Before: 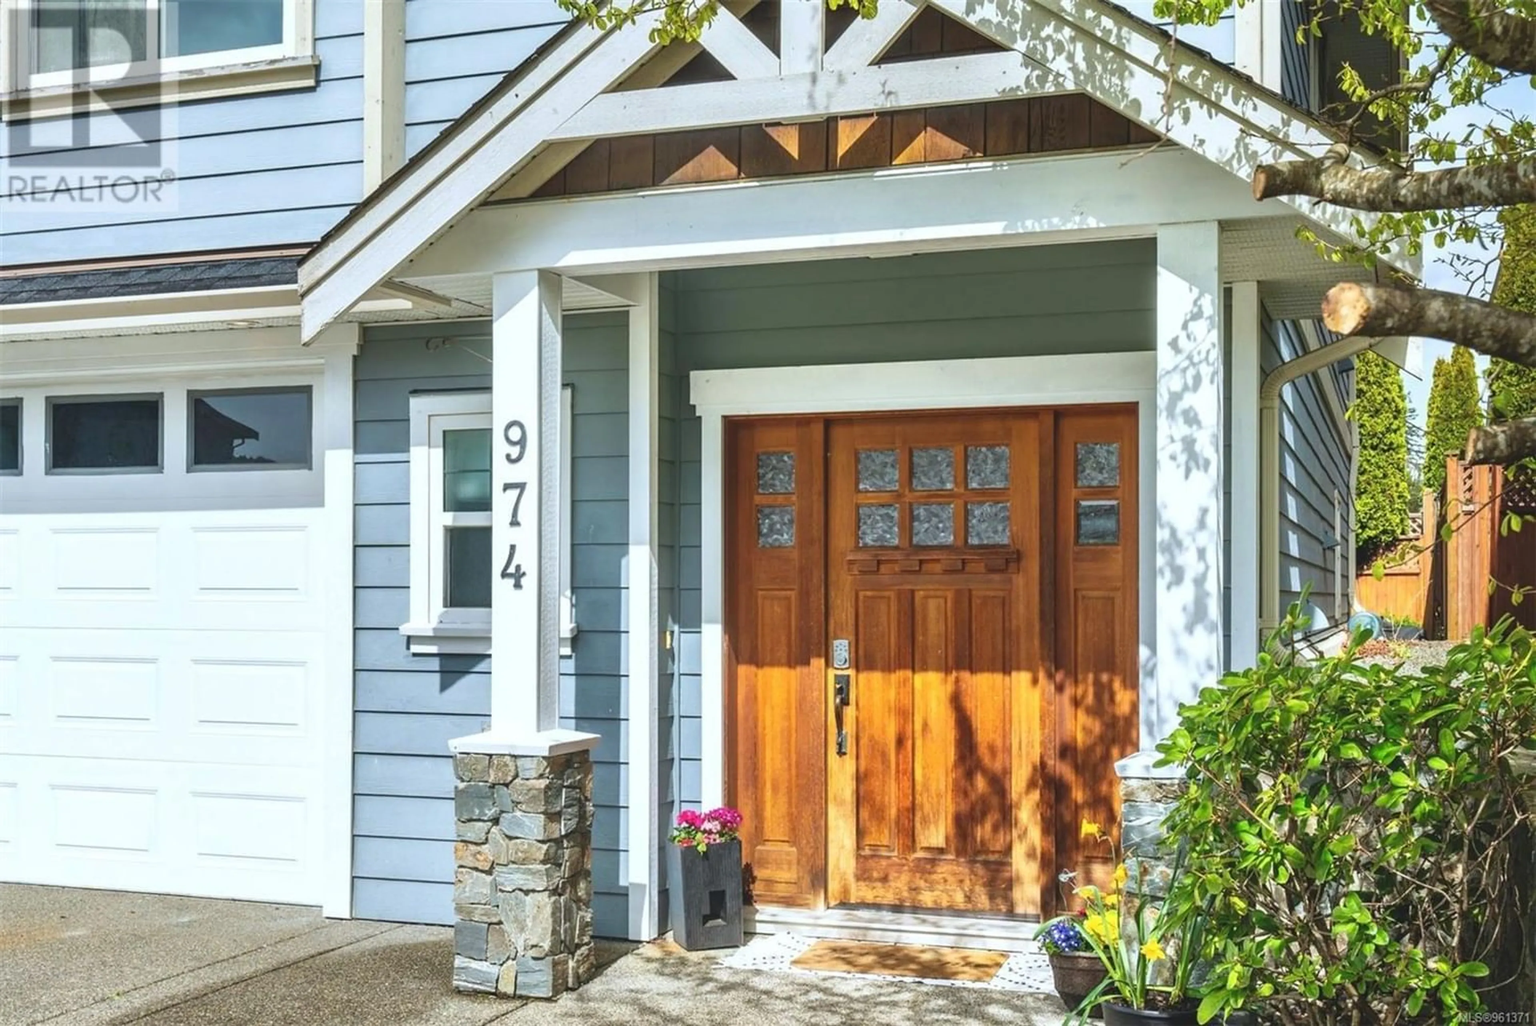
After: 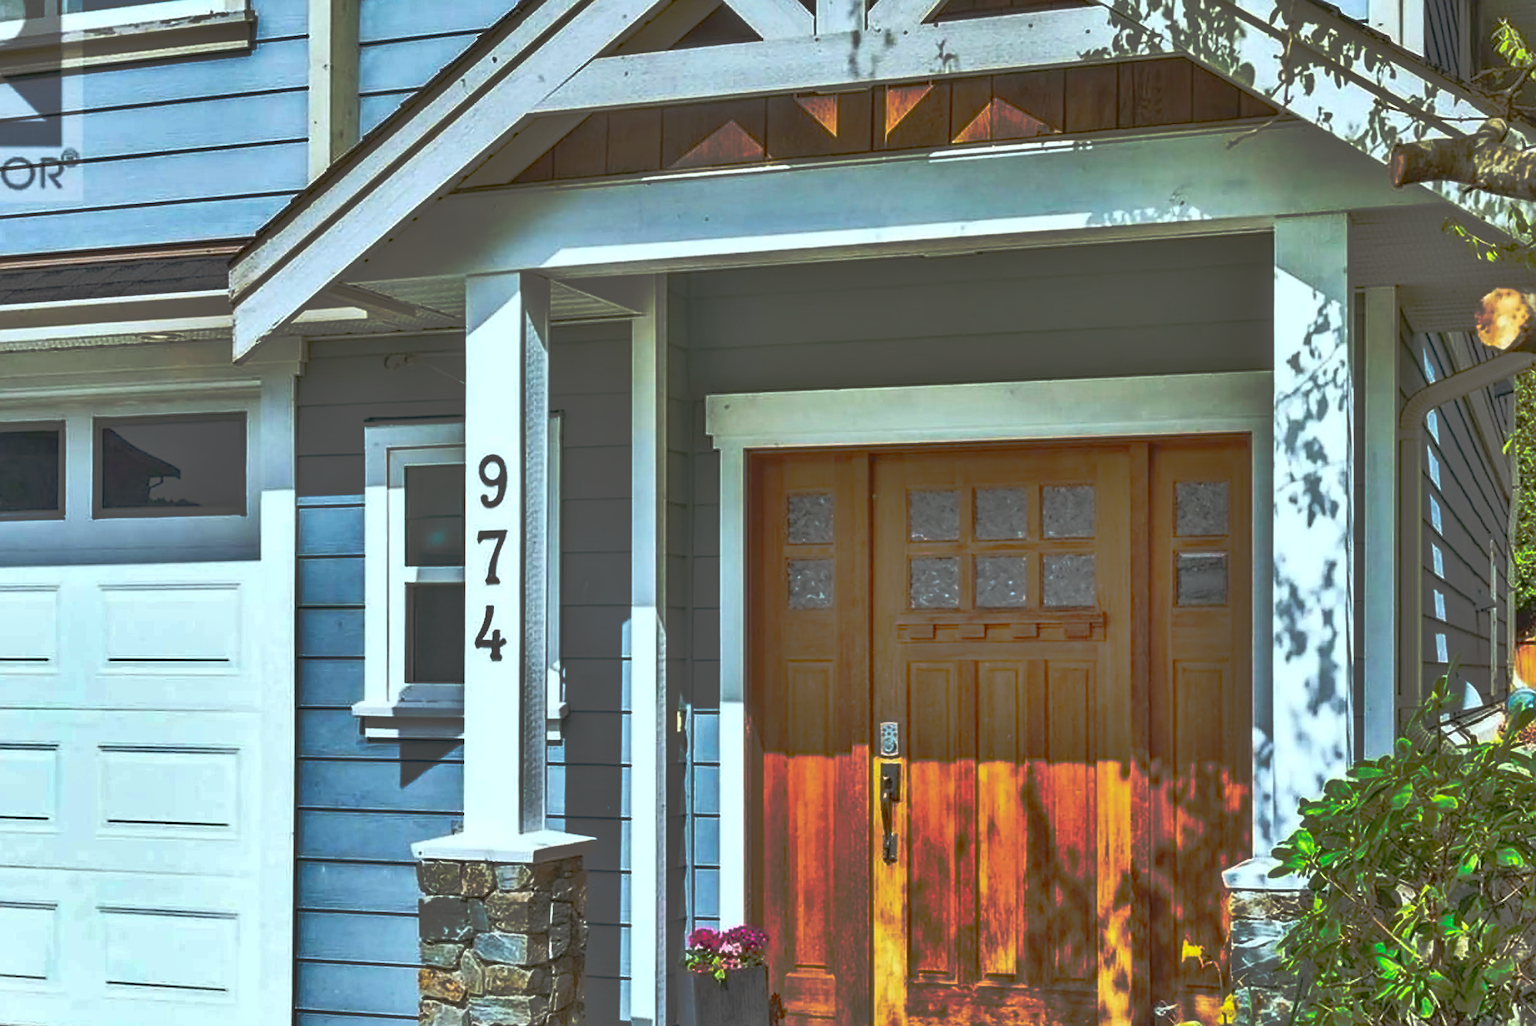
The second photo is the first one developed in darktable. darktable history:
color correction: highlights a* -4.98, highlights b* -3.76, shadows a* 3.83, shadows b* 4.08
crop and rotate: left 7.196%, top 4.574%, right 10.605%, bottom 13.178%
shadows and highlights: shadows 75, highlights -60.85, soften with gaussian
sharpen: on, module defaults
tone curve: curves: ch0 [(0, 0) (0.003, 0.032) (0.53, 0.368) (0.901, 0.866) (1, 1)], preserve colors none
contrast brightness saturation: contrast 0.07, brightness -0.13, saturation 0.06
